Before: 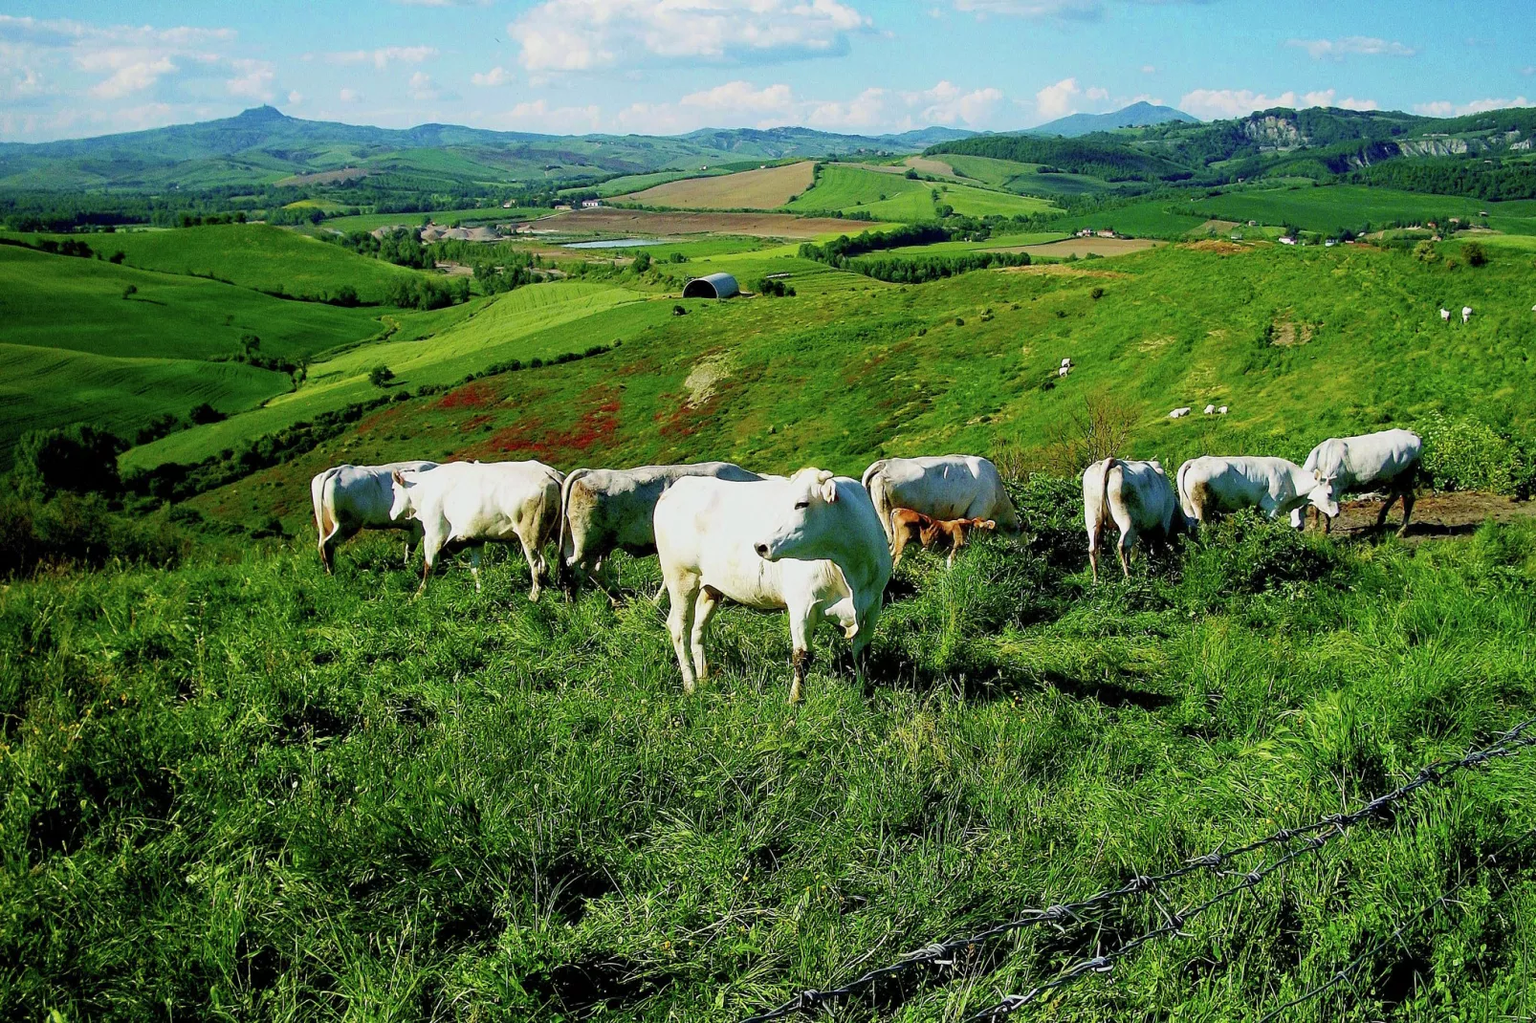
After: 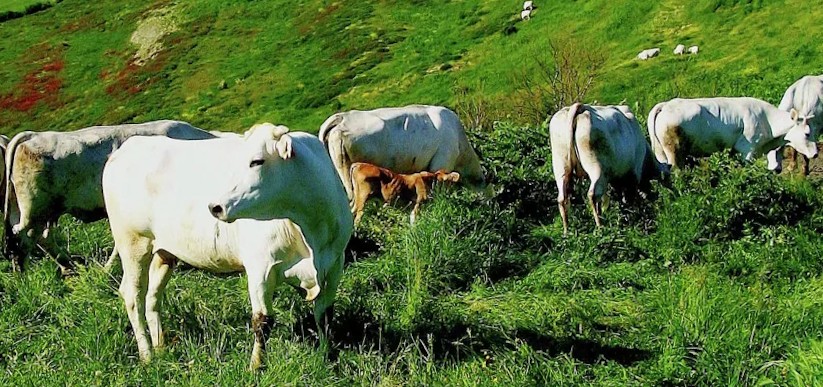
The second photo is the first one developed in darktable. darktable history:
rotate and perspective: rotation -1.77°, lens shift (horizontal) 0.004, automatic cropping off
crop: left 36.607%, top 34.735%, right 13.146%, bottom 30.611%
tone equalizer: on, module defaults
